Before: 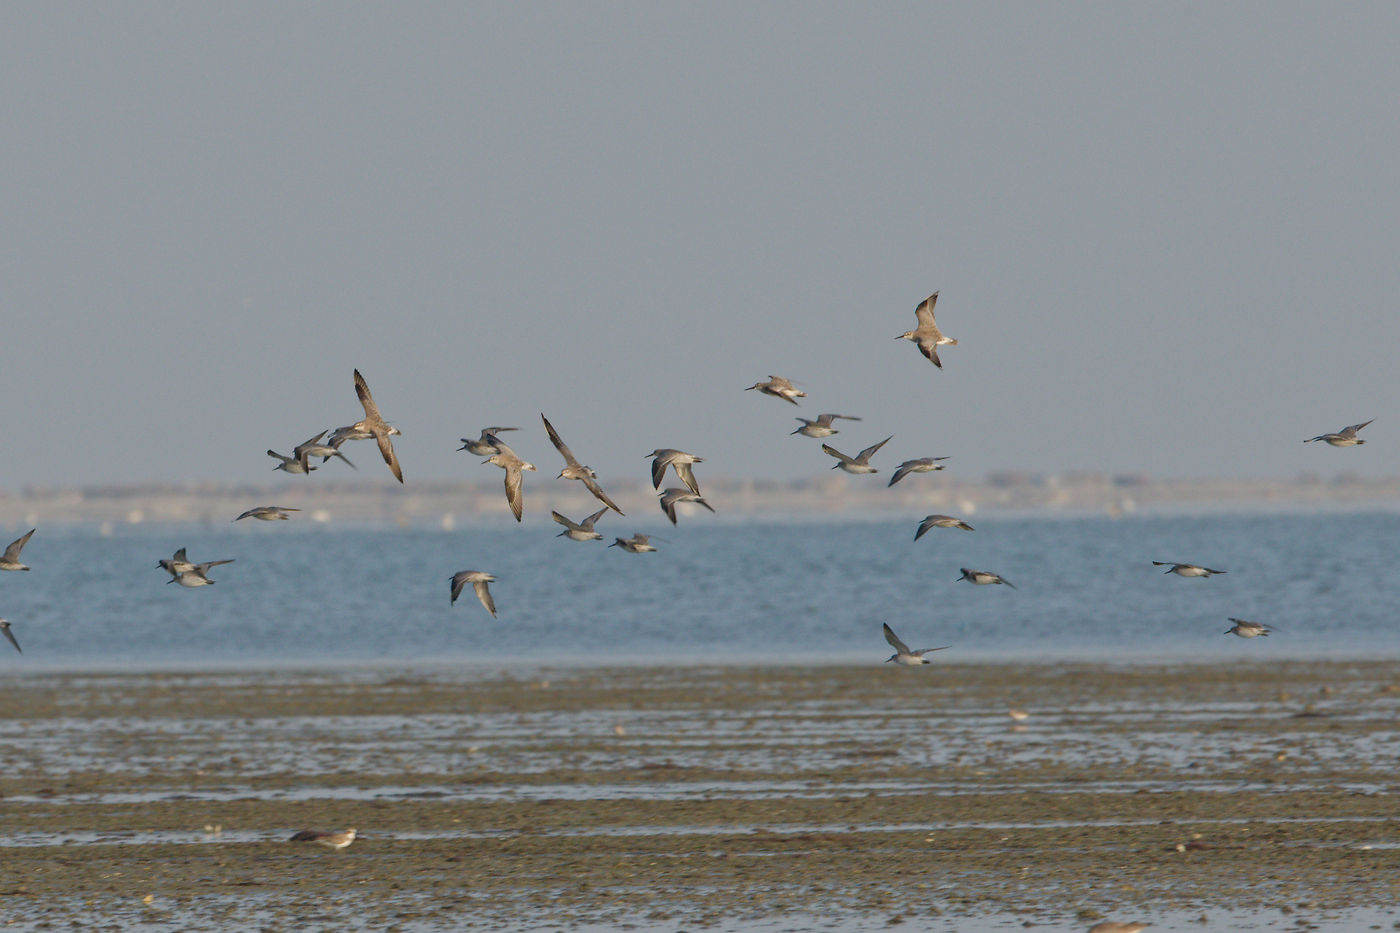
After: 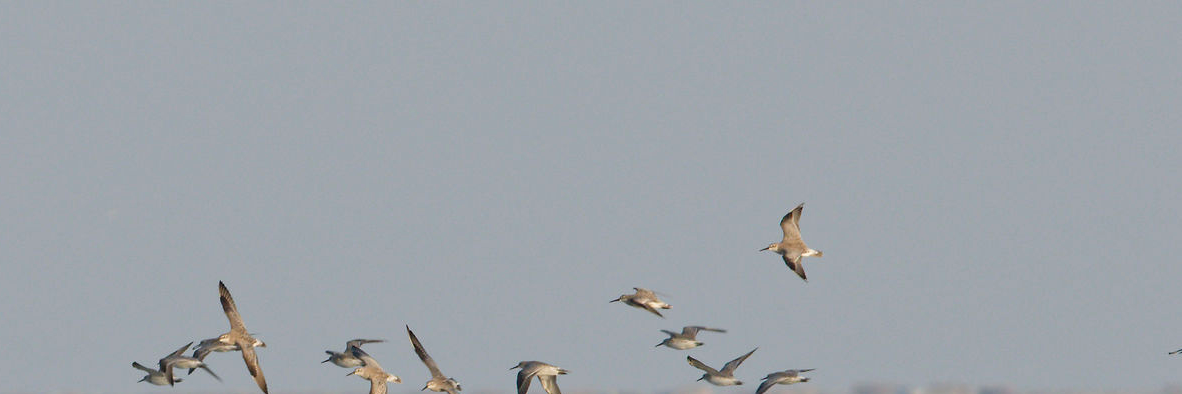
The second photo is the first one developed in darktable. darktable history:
crop and rotate: left 9.664%, top 9.447%, right 5.873%, bottom 48.241%
tone curve: curves: ch0 [(0, 0) (0.003, 0.003) (0.011, 0.012) (0.025, 0.027) (0.044, 0.048) (0.069, 0.075) (0.1, 0.108) (0.136, 0.147) (0.177, 0.192) (0.224, 0.243) (0.277, 0.3) (0.335, 0.363) (0.399, 0.433) (0.468, 0.508) (0.543, 0.589) (0.623, 0.676) (0.709, 0.769) (0.801, 0.868) (0.898, 0.949) (1, 1)], preserve colors none
